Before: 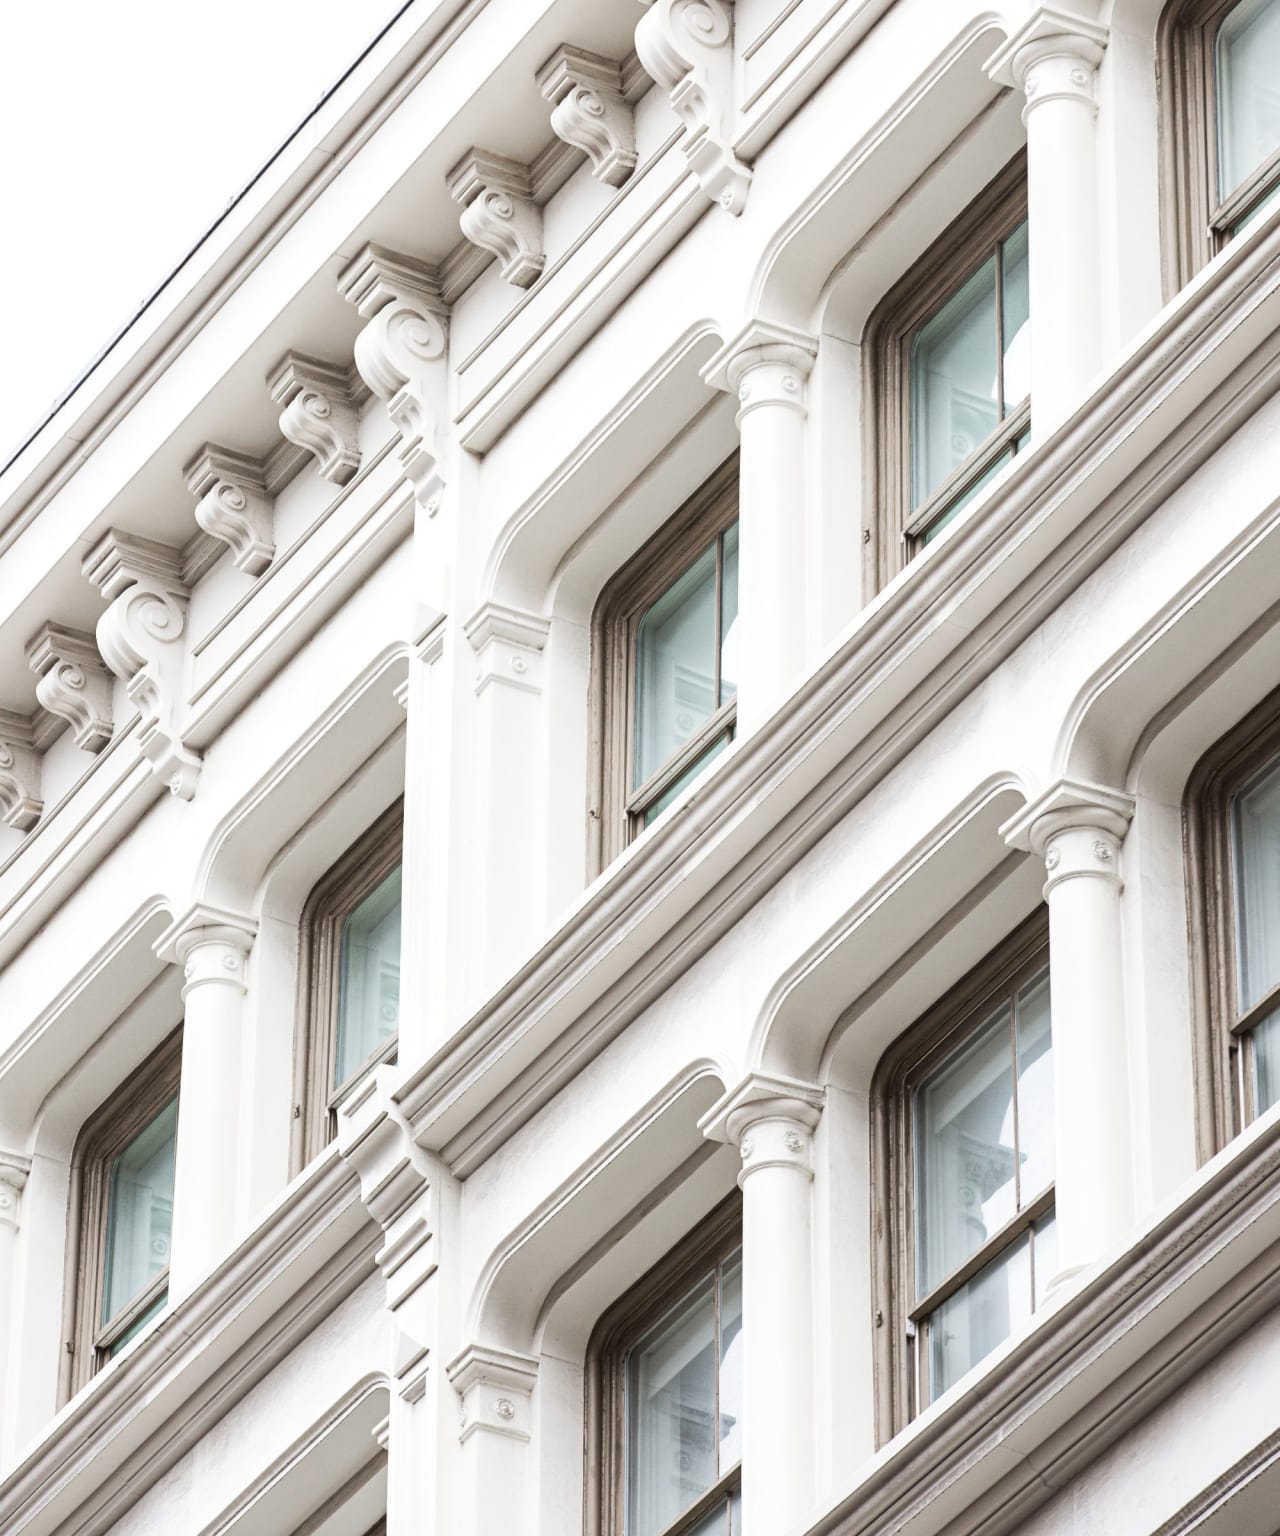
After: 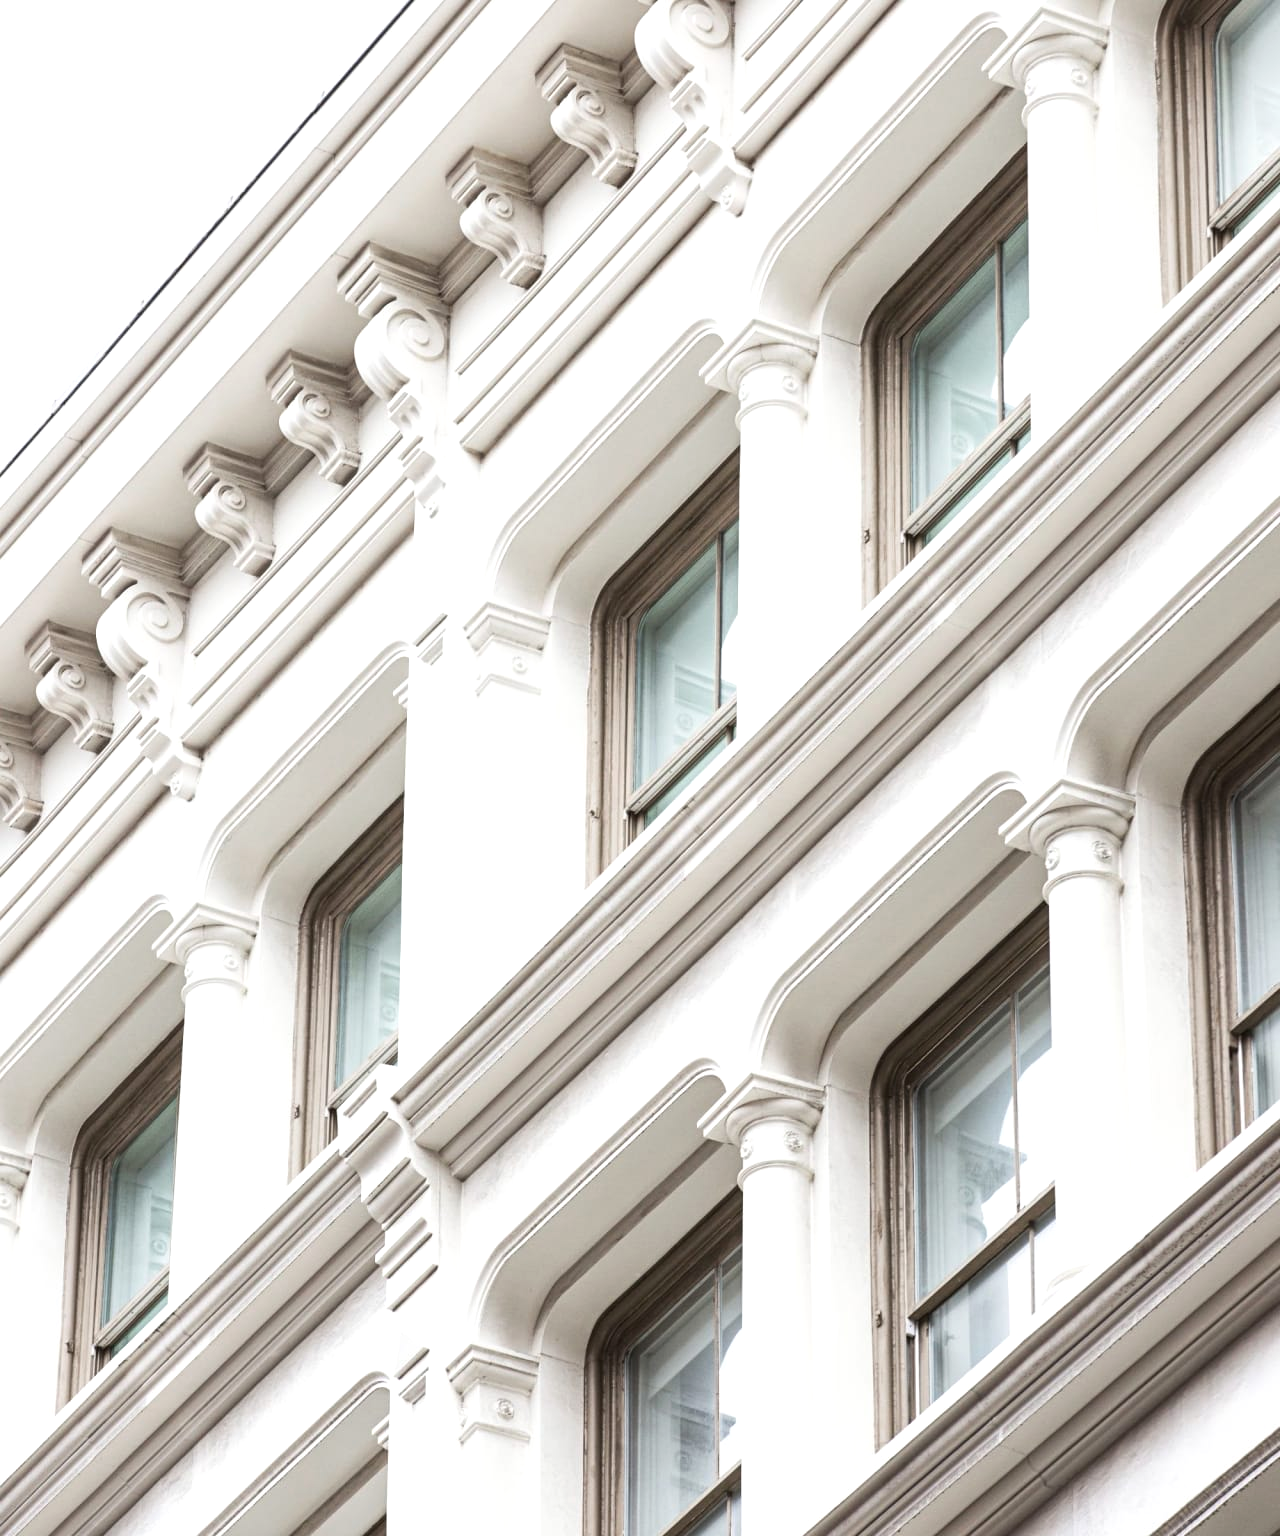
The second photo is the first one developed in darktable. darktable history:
exposure: exposure 0.216 EV, compensate highlight preservation false
